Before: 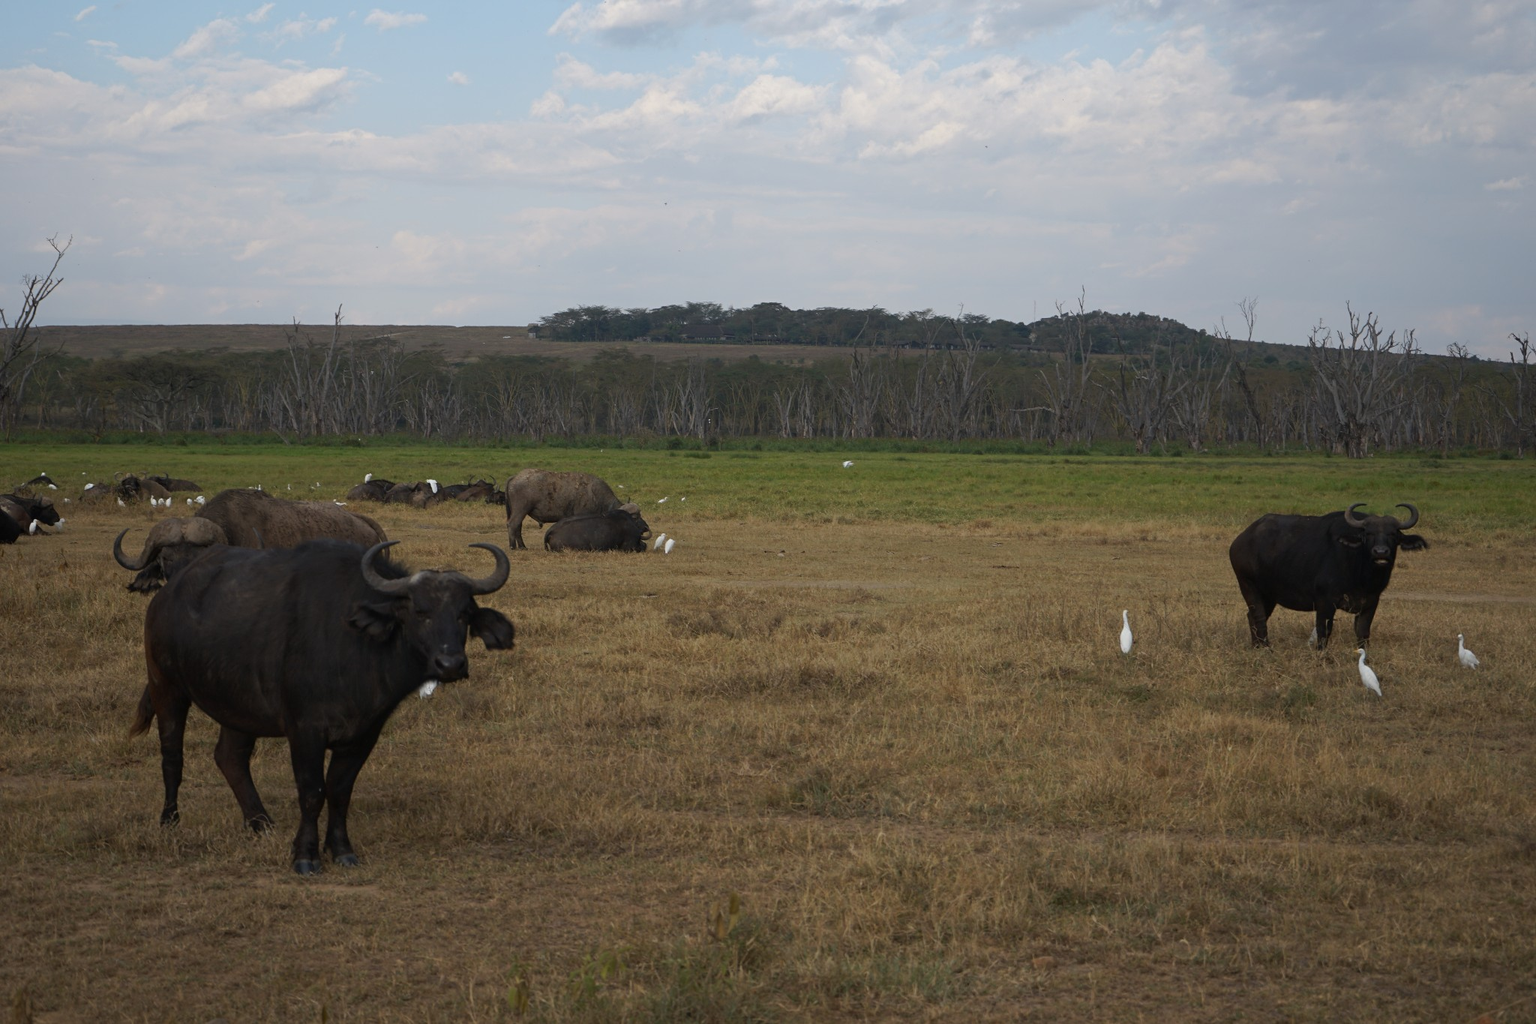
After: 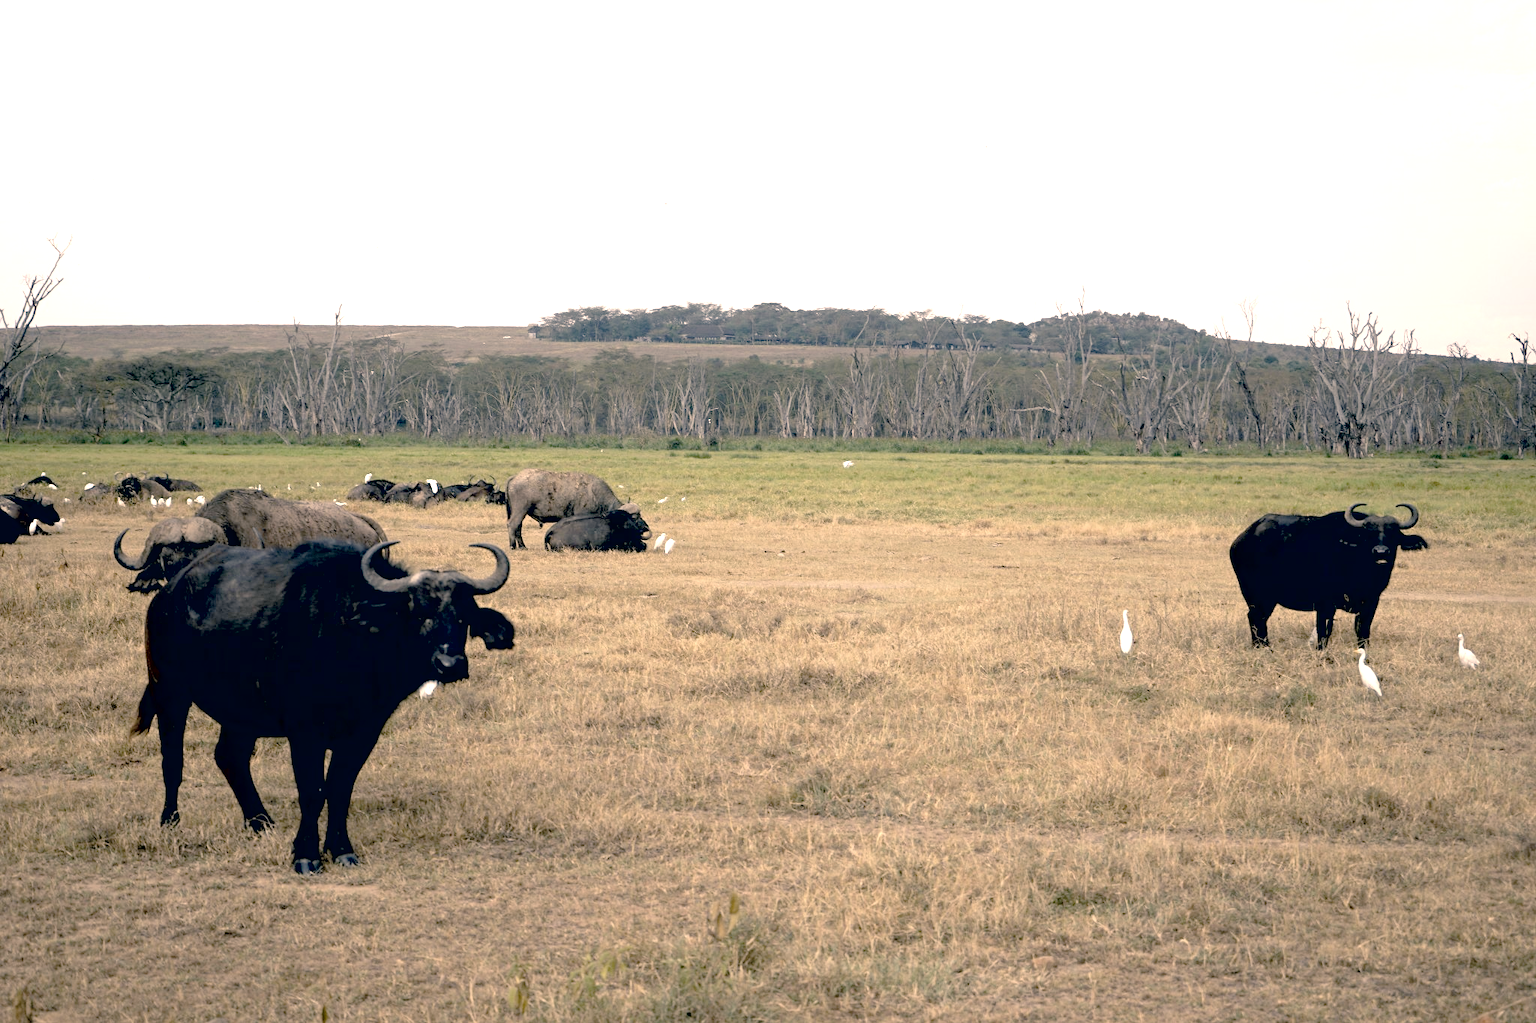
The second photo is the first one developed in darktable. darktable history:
color correction: highlights a* 10.32, highlights b* 14.66, shadows a* -9.59, shadows b* -15.02
contrast brightness saturation: brightness 0.18, saturation -0.5
exposure: black level correction 0.016, exposure 1.774 EV, compensate highlight preservation false
